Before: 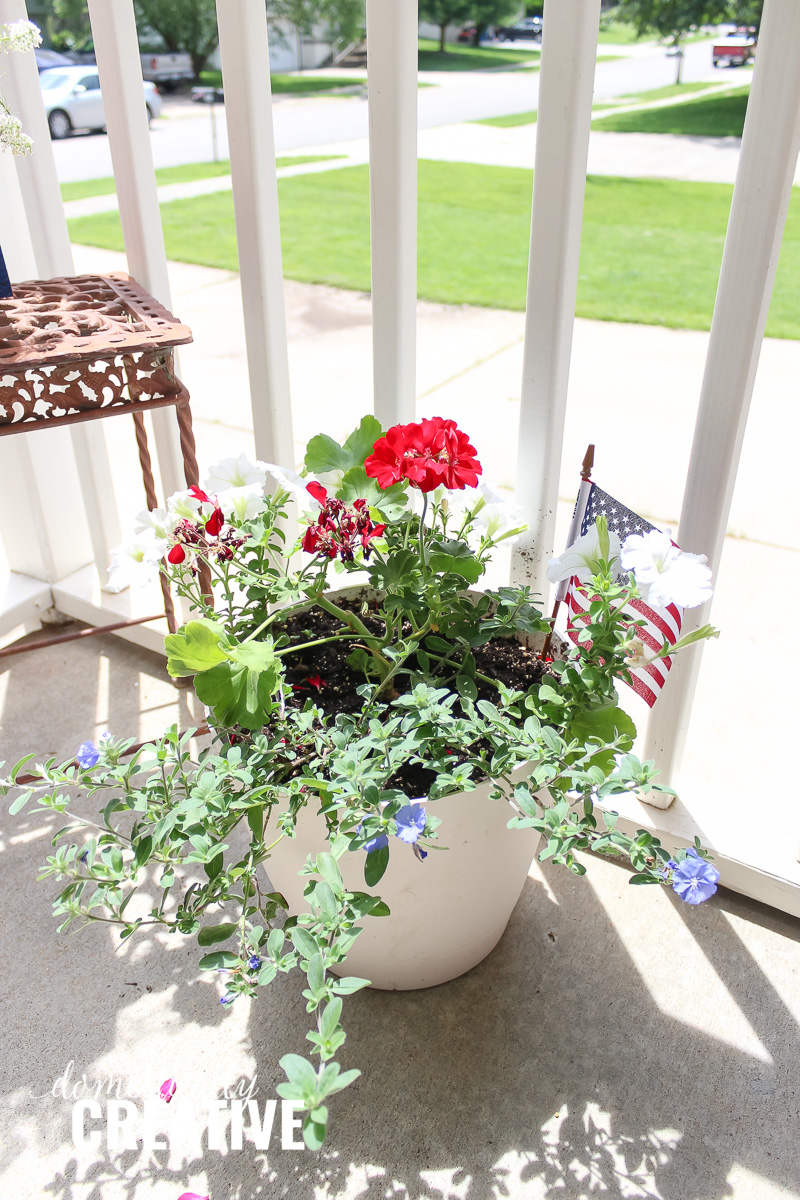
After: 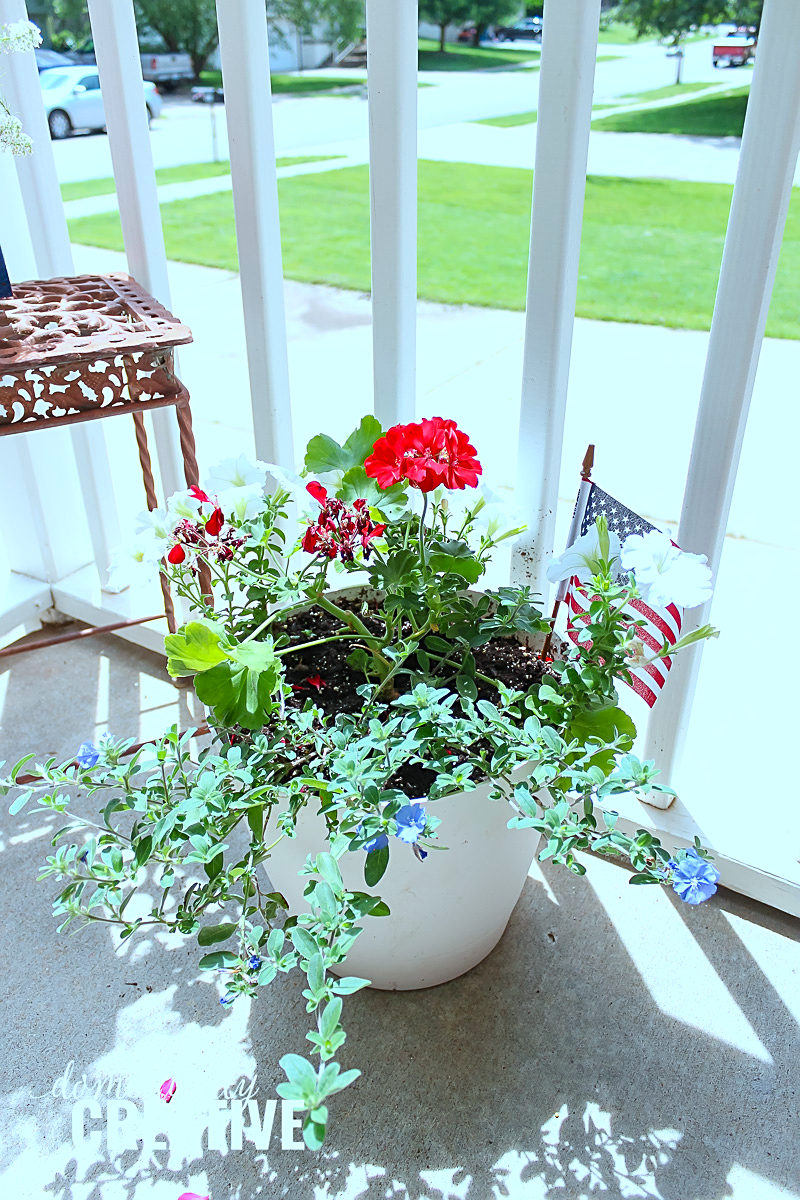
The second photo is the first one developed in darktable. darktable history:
sharpen: on, module defaults
color balance: output saturation 120%
color correction: highlights a* -10.69, highlights b* -19.19
